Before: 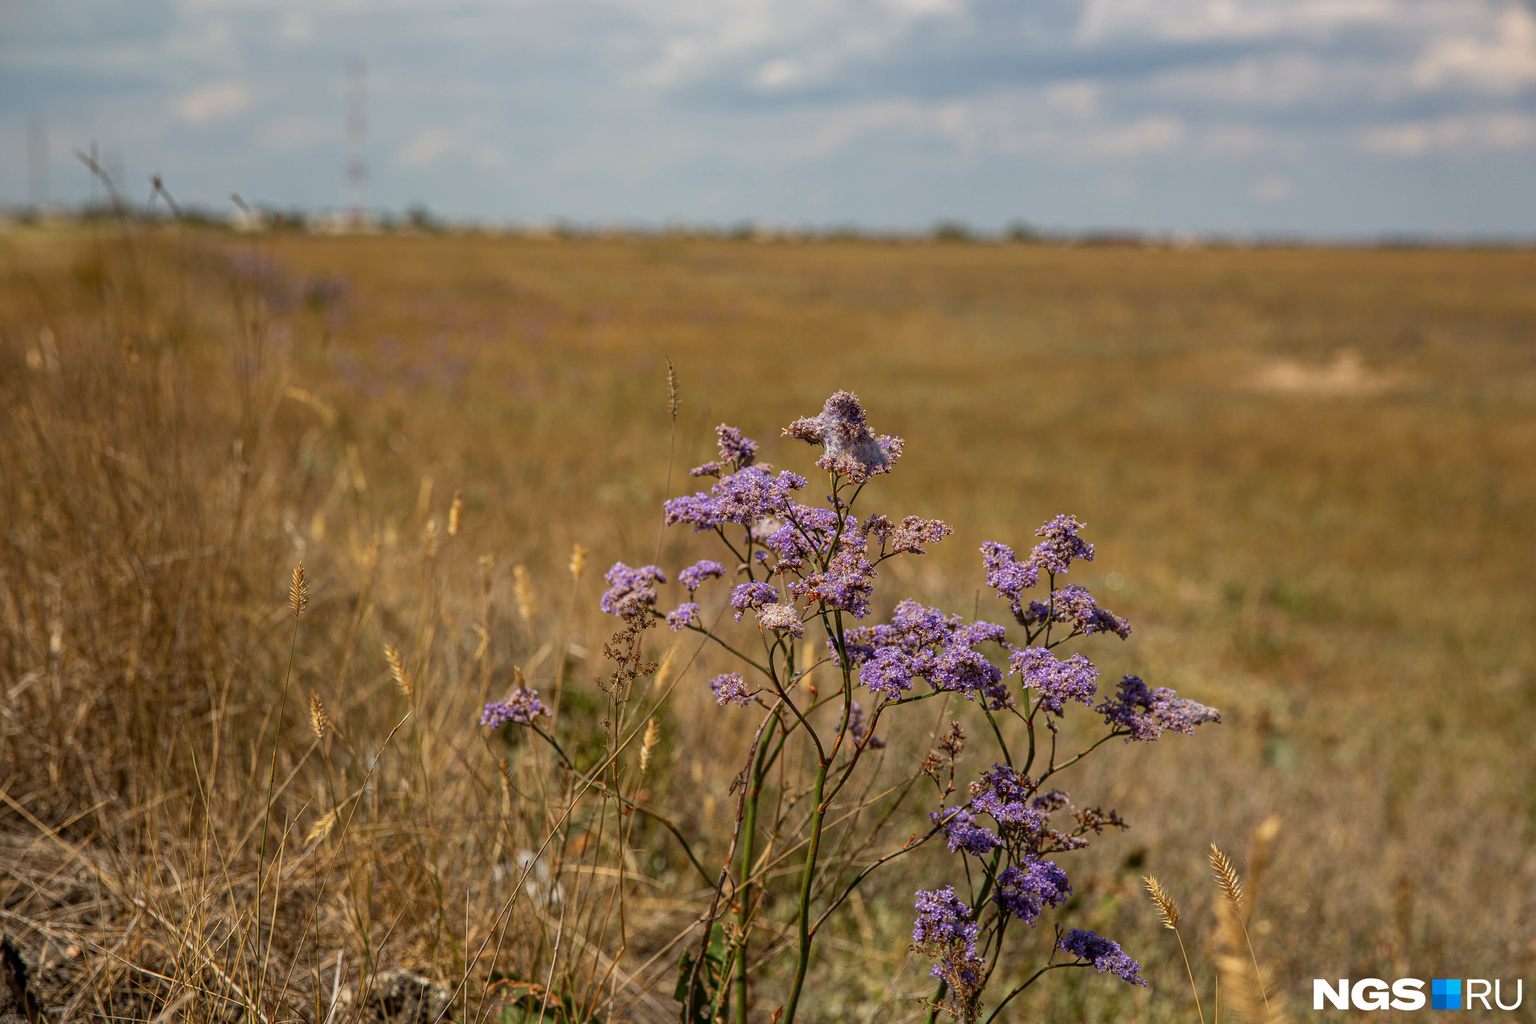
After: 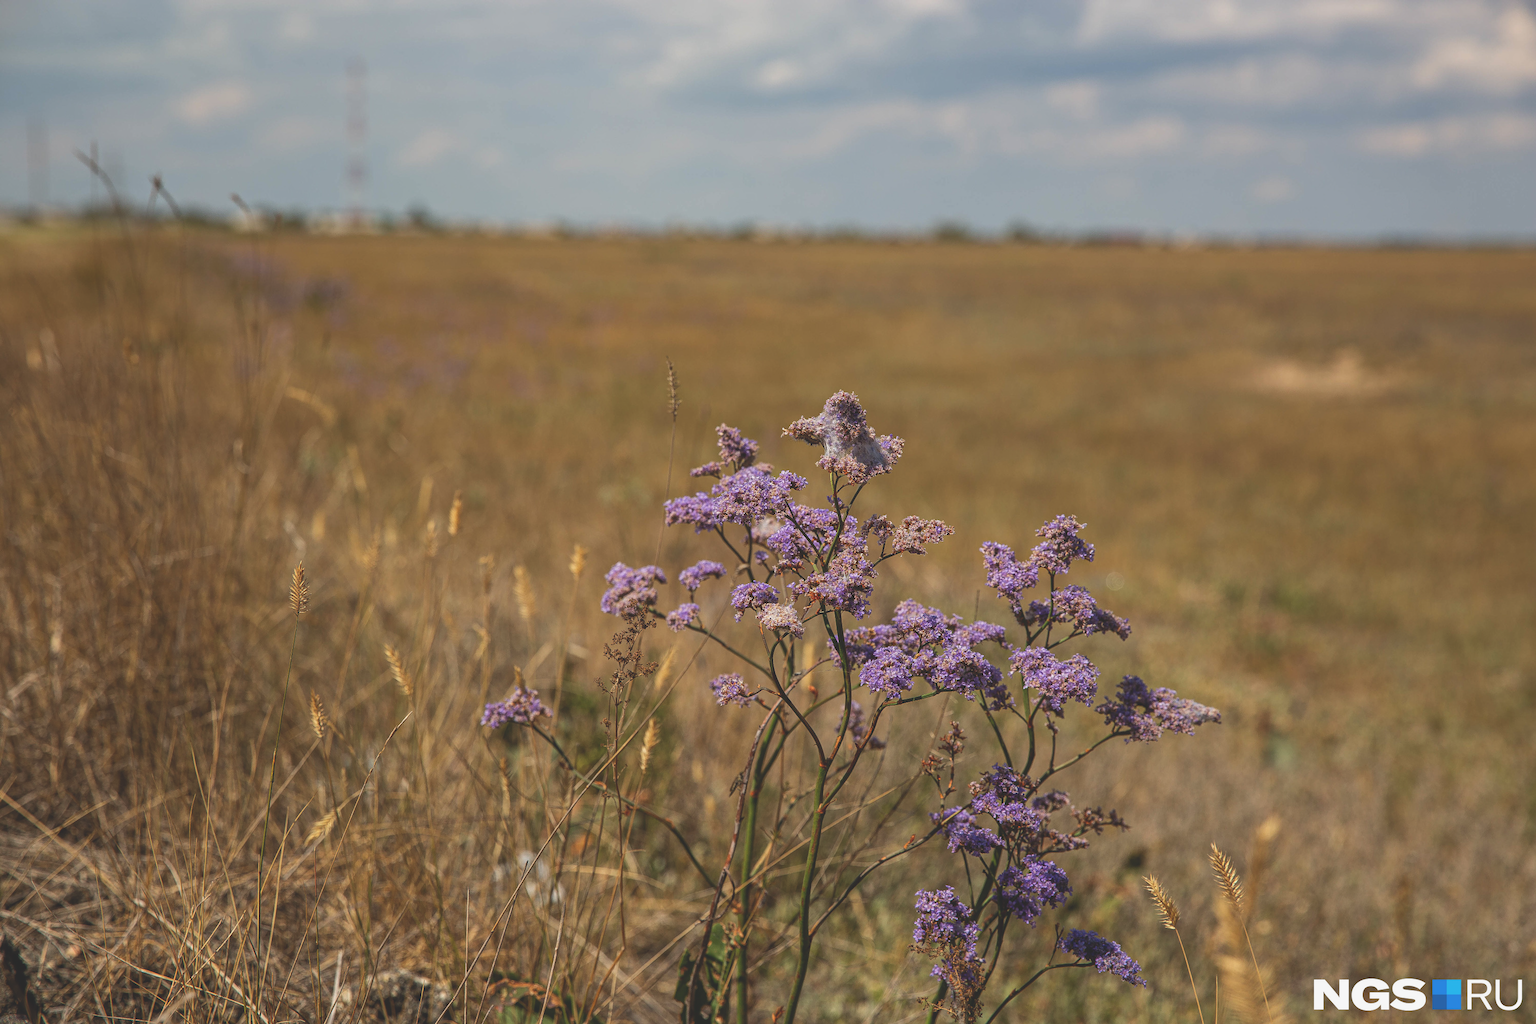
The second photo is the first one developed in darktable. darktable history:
exposure: black level correction -0.025, exposure -0.12 EV, compensate highlight preservation false
